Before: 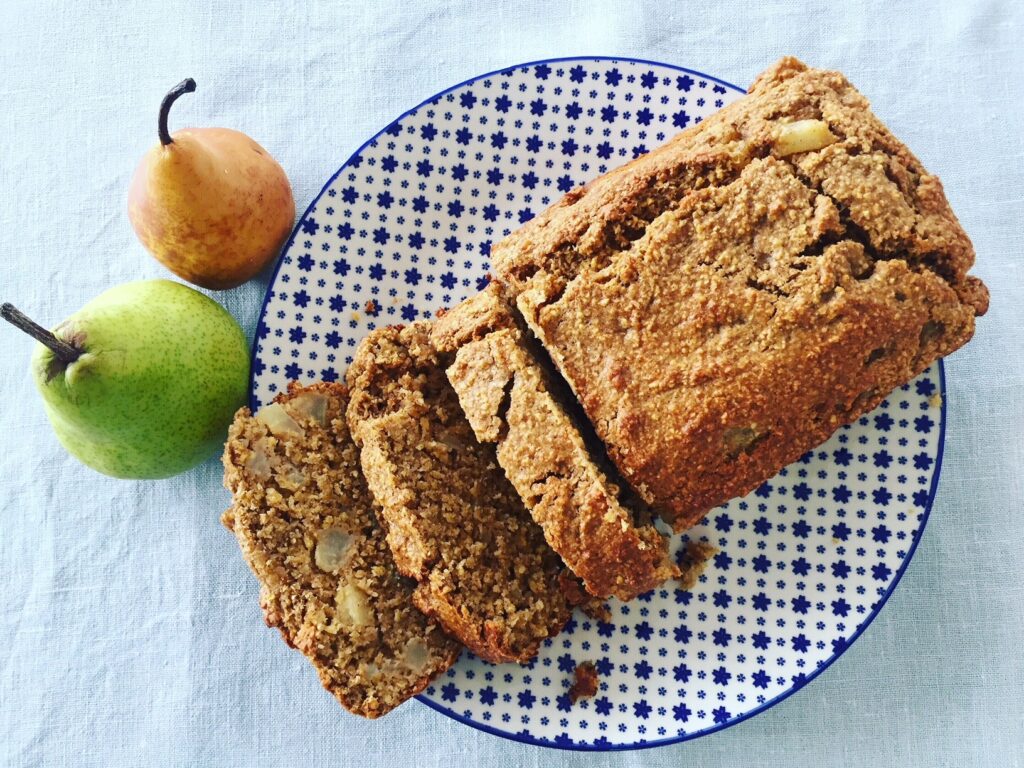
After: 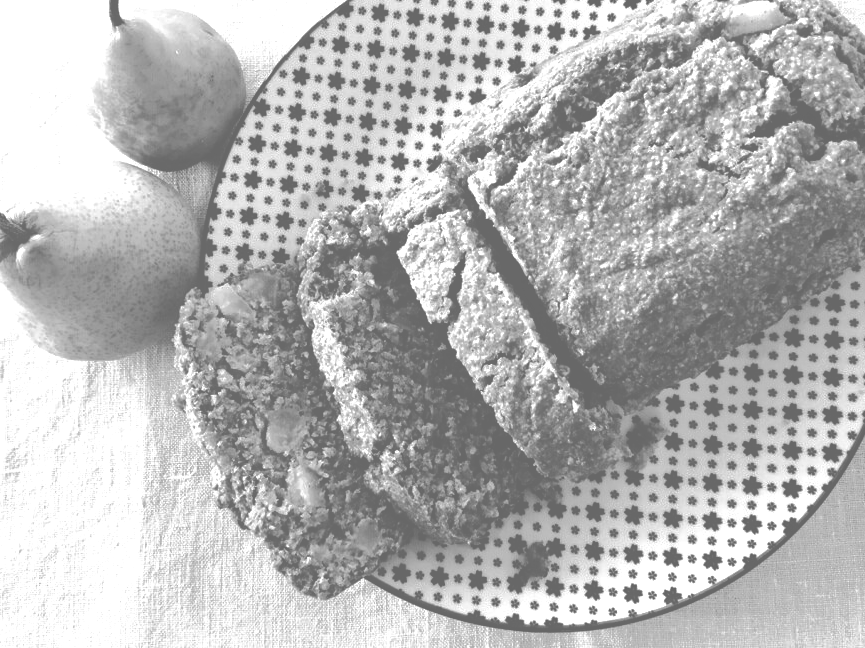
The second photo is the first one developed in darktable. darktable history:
crop and rotate: left 4.842%, top 15.51%, right 10.668%
exposure: black level correction 0, exposure 0.7 EV, compensate exposure bias true, compensate highlight preservation false
tone curve: curves: ch0 [(0, 0) (0.003, 0.464) (0.011, 0.464) (0.025, 0.464) (0.044, 0.464) (0.069, 0.464) (0.1, 0.463) (0.136, 0.463) (0.177, 0.464) (0.224, 0.469) (0.277, 0.482) (0.335, 0.501) (0.399, 0.53) (0.468, 0.567) (0.543, 0.61) (0.623, 0.663) (0.709, 0.718) (0.801, 0.779) (0.898, 0.842) (1, 1)], preserve colors none
monochrome: a -71.75, b 75.82
